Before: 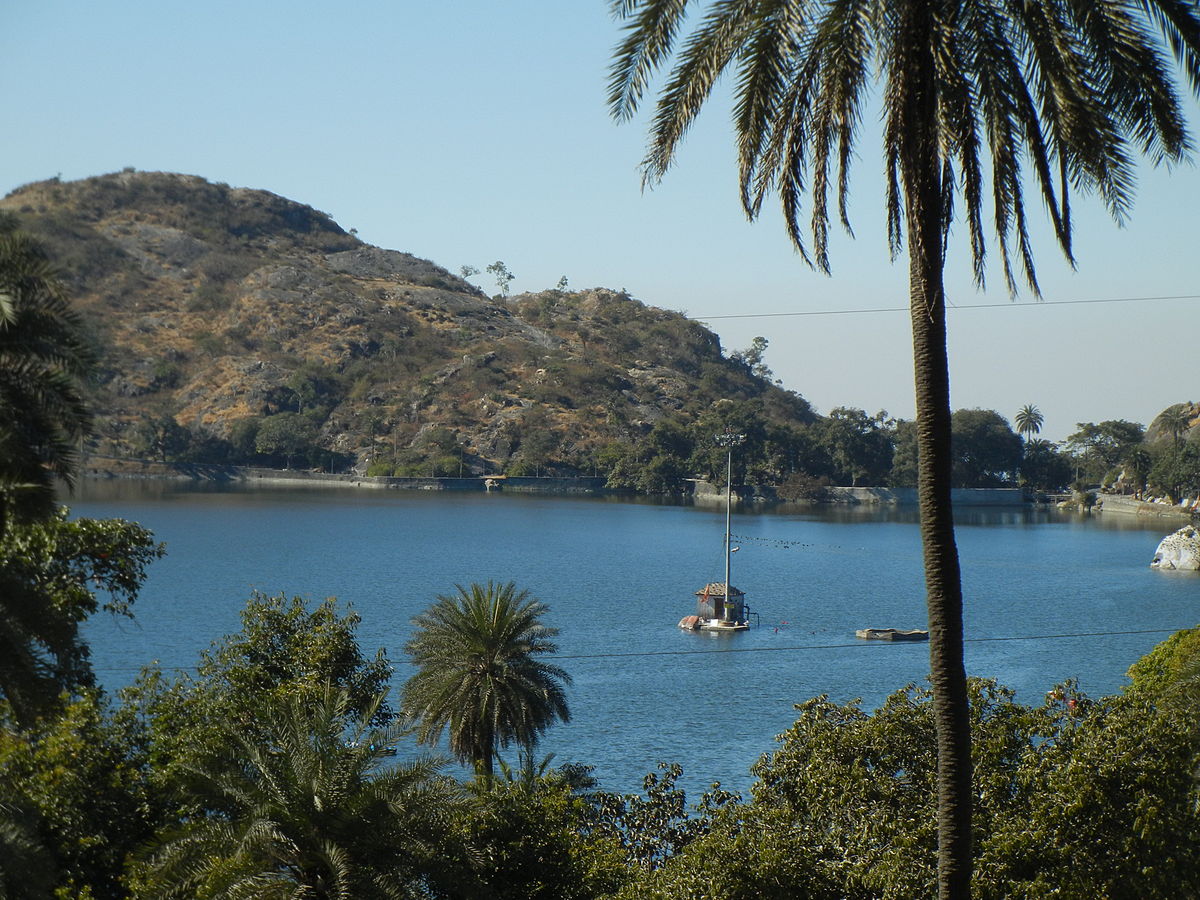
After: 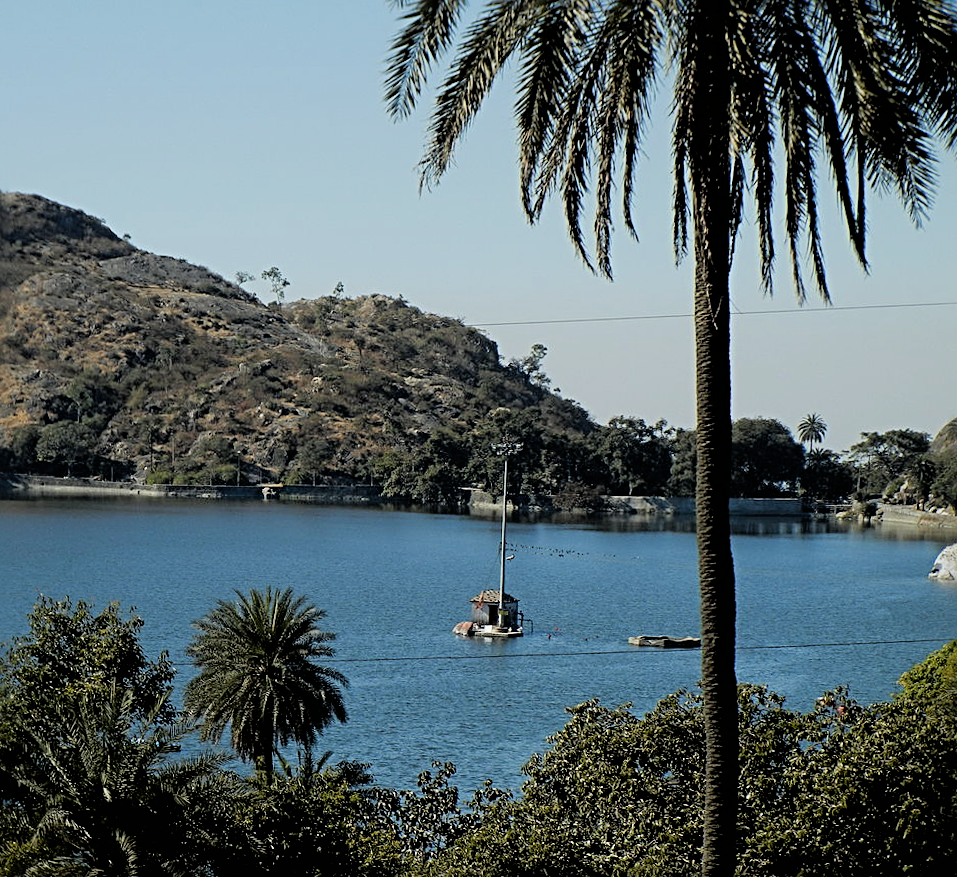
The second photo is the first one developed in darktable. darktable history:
sharpen: radius 4
crop: left 16.145%
filmic rgb: black relative exposure -3.86 EV, white relative exposure 3.48 EV, hardness 2.63, contrast 1.103
rotate and perspective: rotation 0.074°, lens shift (vertical) 0.096, lens shift (horizontal) -0.041, crop left 0.043, crop right 0.952, crop top 0.024, crop bottom 0.979
